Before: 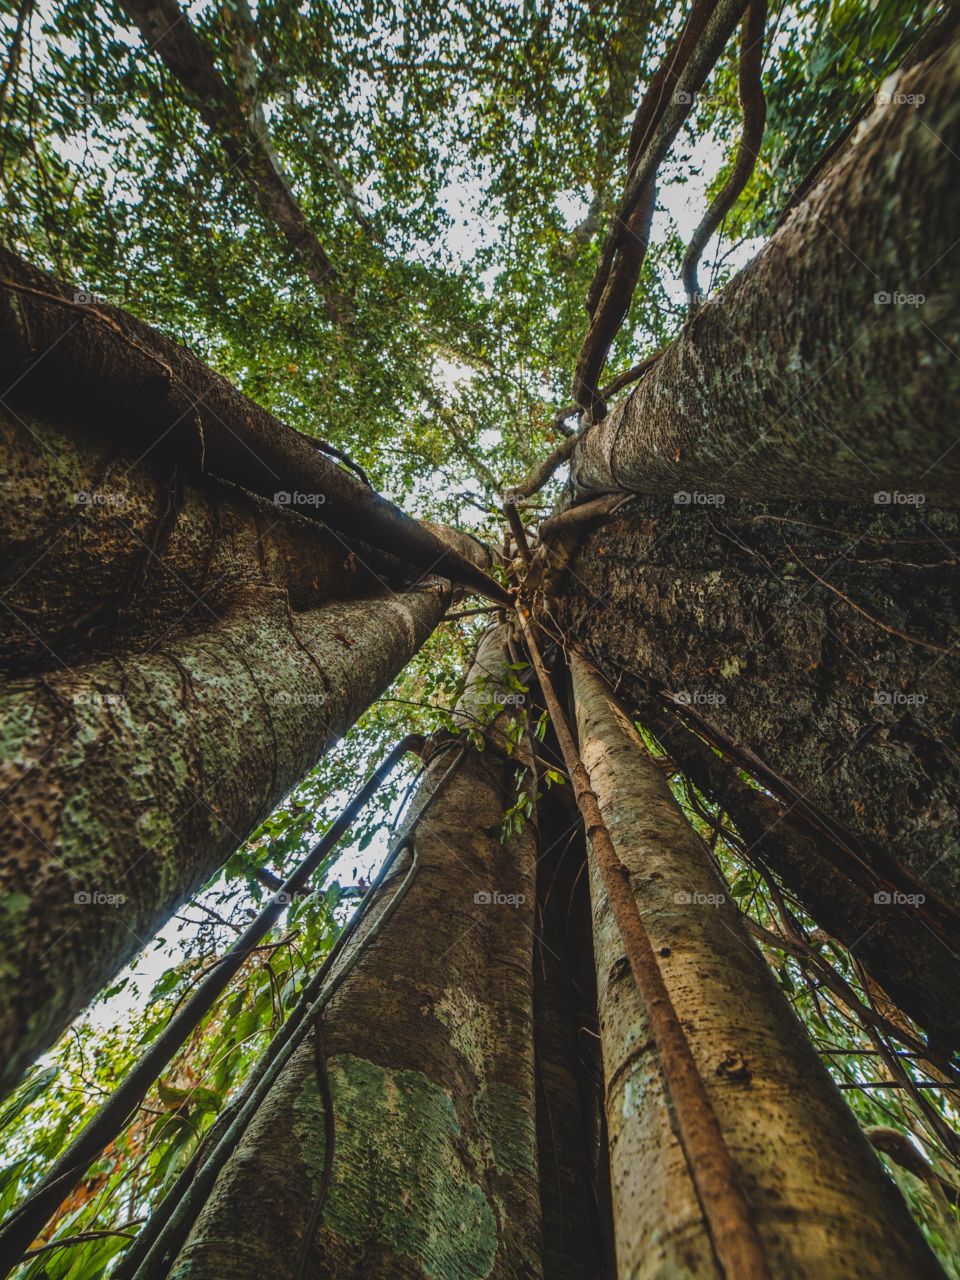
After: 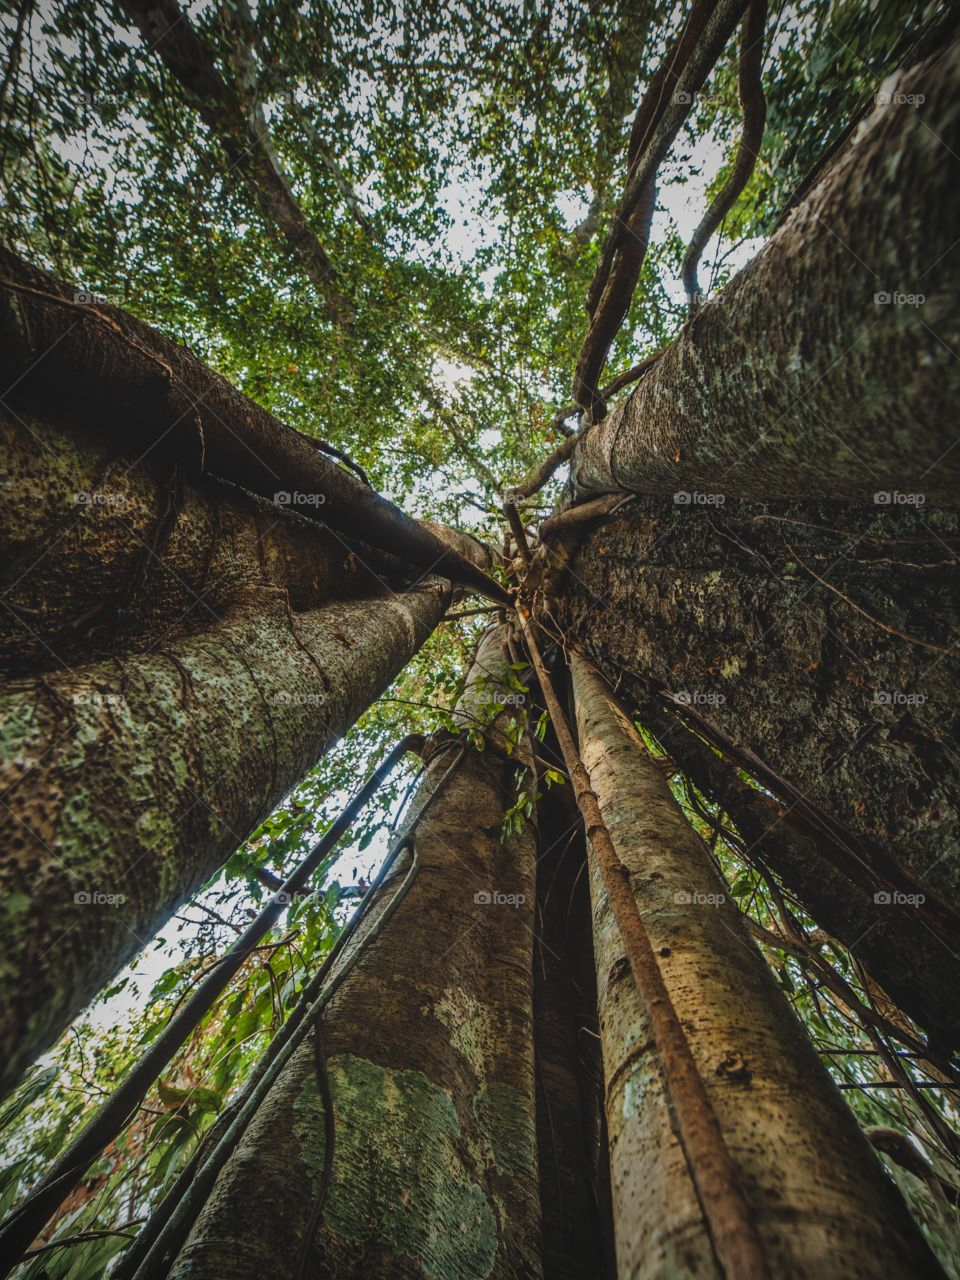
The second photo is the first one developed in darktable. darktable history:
vignetting: fall-off start 71.86%, unbound false
